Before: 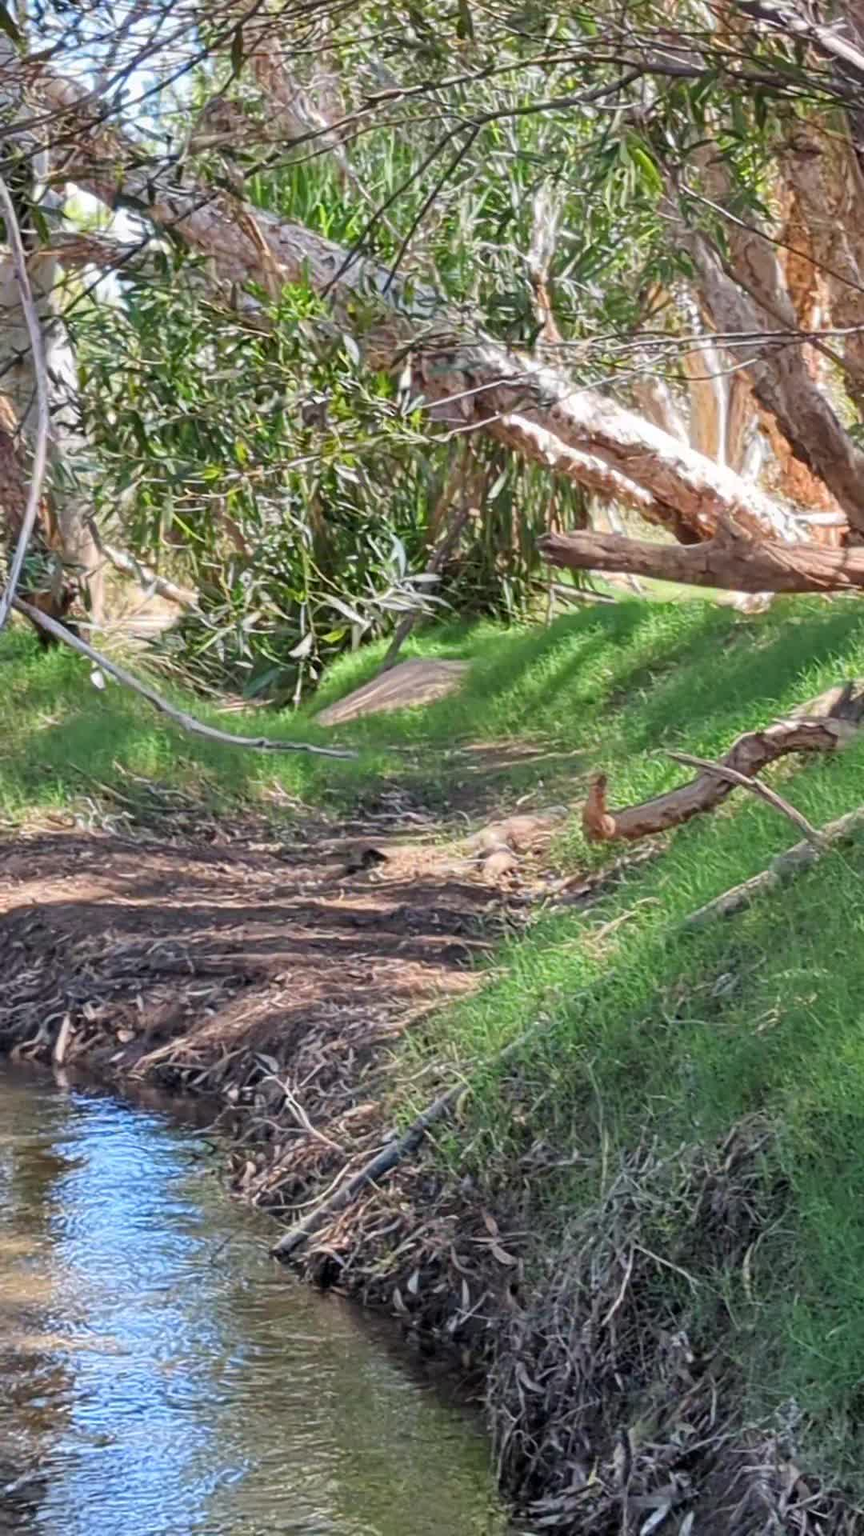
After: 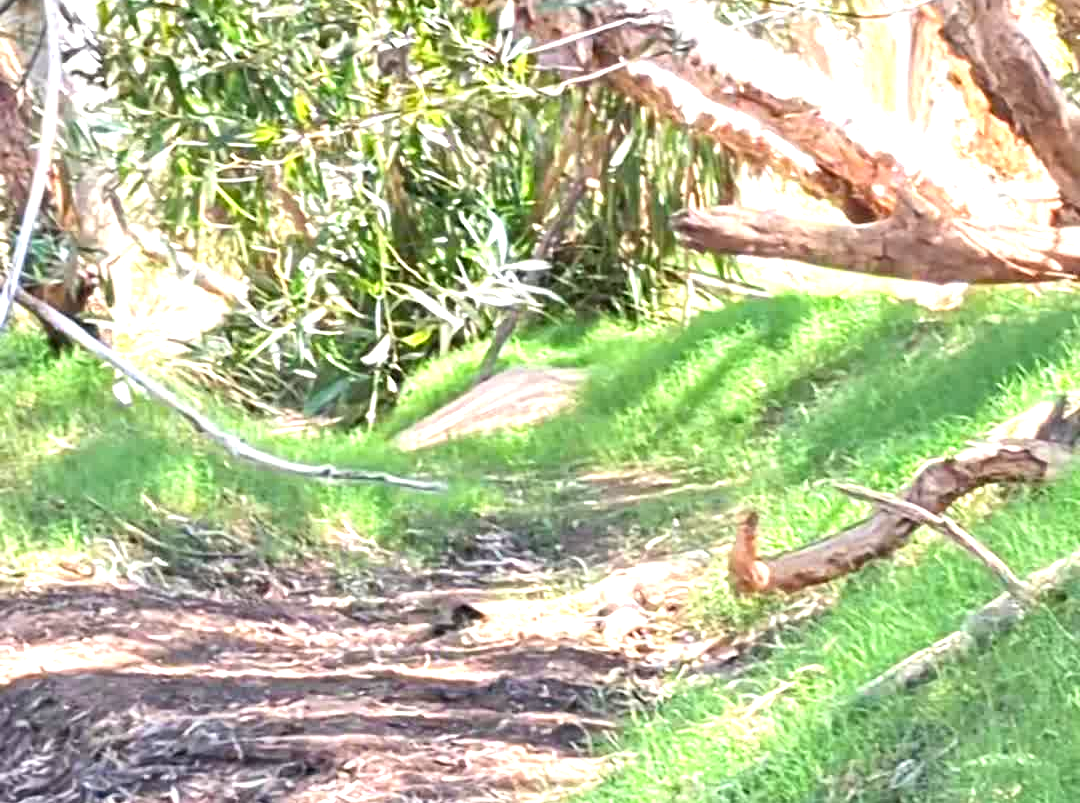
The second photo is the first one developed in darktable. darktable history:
crop and rotate: top 23.84%, bottom 34.294%
exposure: exposure 1.5 EV, compensate highlight preservation false
contrast brightness saturation: contrast 0.08, saturation 0.02
